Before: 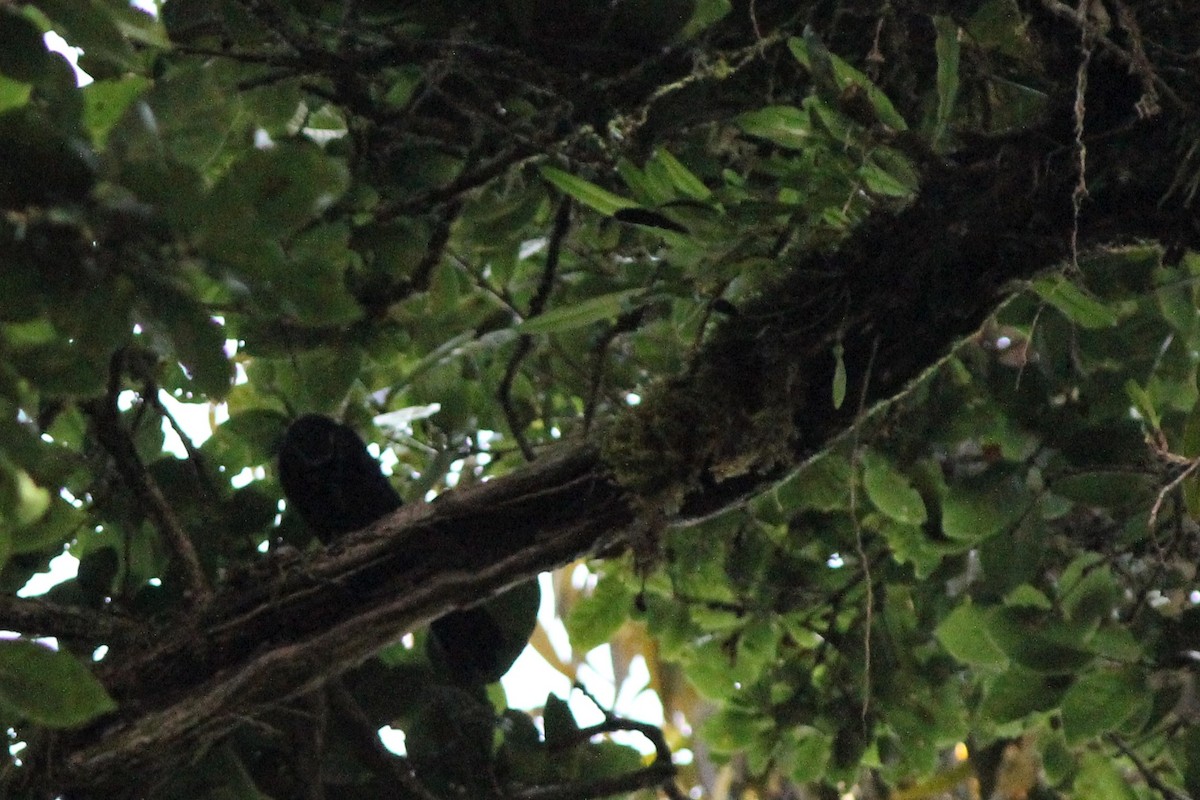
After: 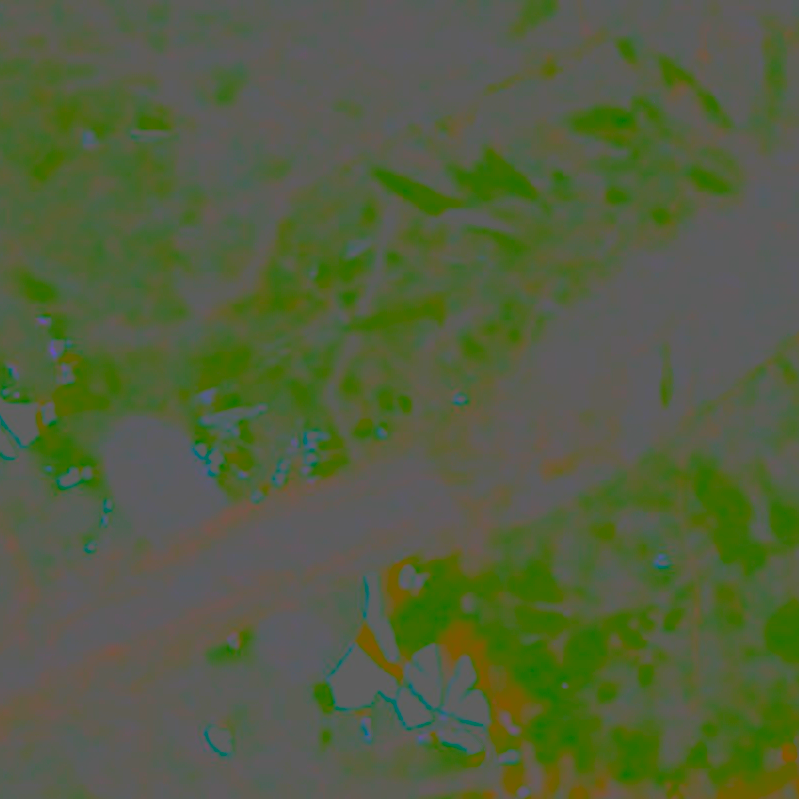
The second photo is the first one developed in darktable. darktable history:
crop and rotate: left 14.436%, right 18.898%
contrast brightness saturation: contrast -0.99, brightness -0.17, saturation 0.75
